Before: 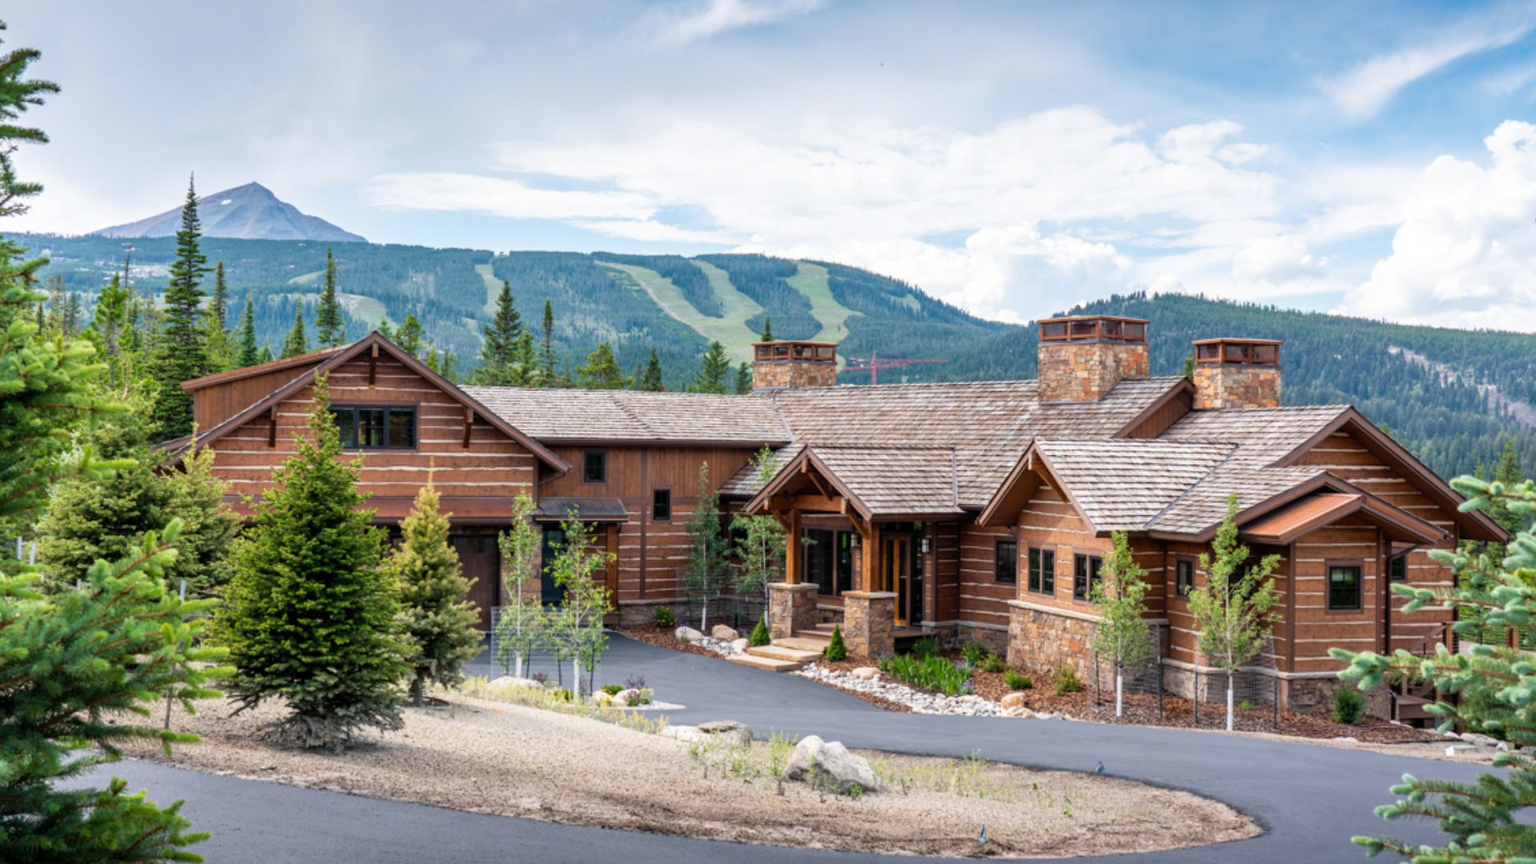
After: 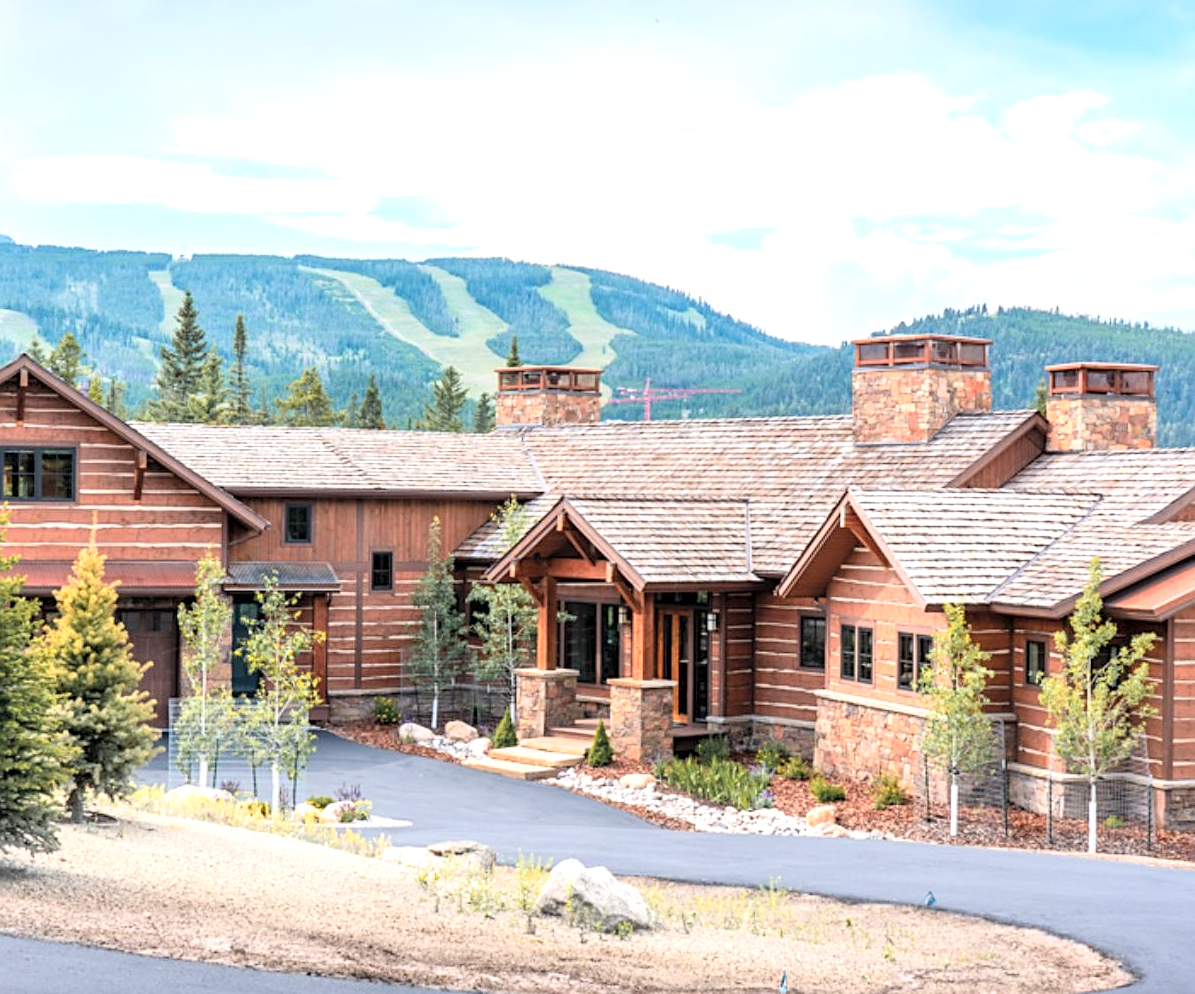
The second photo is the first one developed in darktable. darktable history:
contrast brightness saturation: contrast 0.138, brightness 0.22
sharpen: on, module defaults
color zones: curves: ch1 [(0.263, 0.53) (0.376, 0.287) (0.487, 0.512) (0.748, 0.547) (1, 0.513)]; ch2 [(0.262, 0.45) (0.751, 0.477)]
exposure: black level correction 0.001, exposure 0.499 EV, compensate highlight preservation false
crop and rotate: left 23.184%, top 5.638%, right 14.548%, bottom 2.256%
